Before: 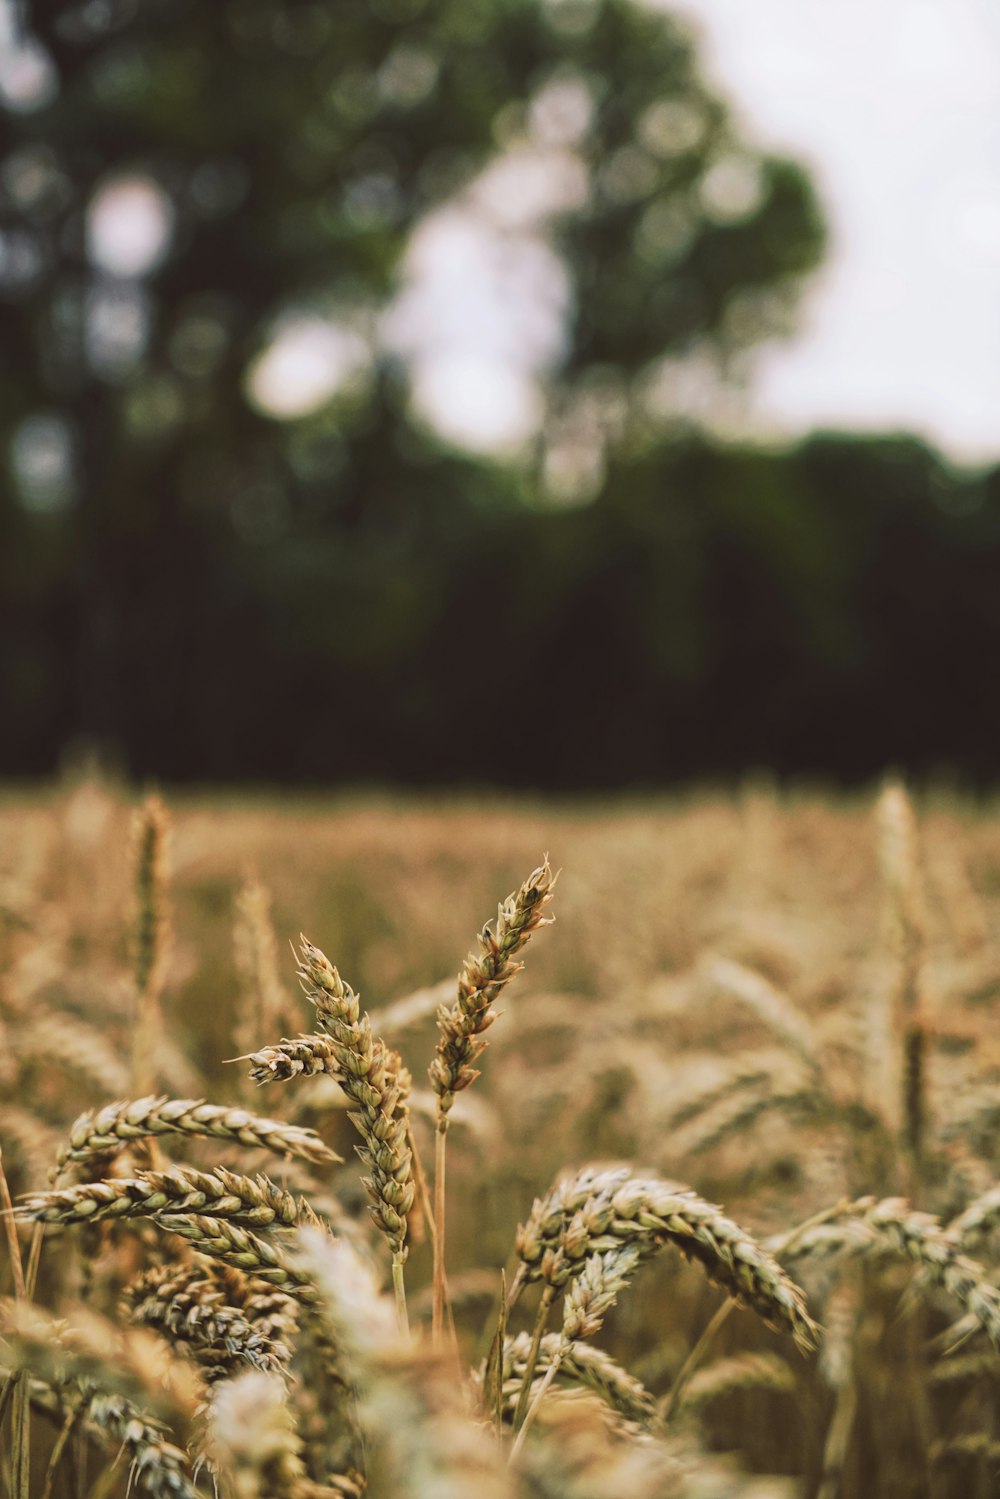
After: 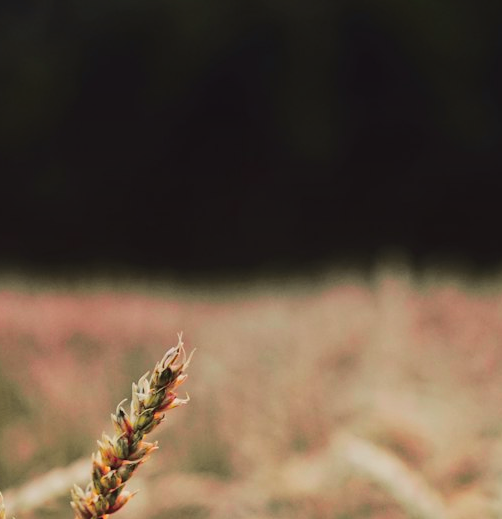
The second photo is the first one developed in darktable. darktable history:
crop: left 36.607%, top 34.735%, right 13.146%, bottom 30.611%
graduated density: hue 238.83°, saturation 50%
exposure: compensate highlight preservation false
tone curve: curves: ch0 [(0, 0) (0.23, 0.189) (0.486, 0.52) (0.822, 0.825) (0.994, 0.955)]; ch1 [(0, 0) (0.226, 0.261) (0.379, 0.442) (0.469, 0.468) (0.495, 0.498) (0.514, 0.509) (0.561, 0.603) (0.59, 0.656) (1, 1)]; ch2 [(0, 0) (0.269, 0.299) (0.459, 0.43) (0.498, 0.5) (0.523, 0.52) (0.586, 0.569) (0.635, 0.617) (0.659, 0.681) (0.718, 0.764) (1, 1)], color space Lab, independent channels, preserve colors none
